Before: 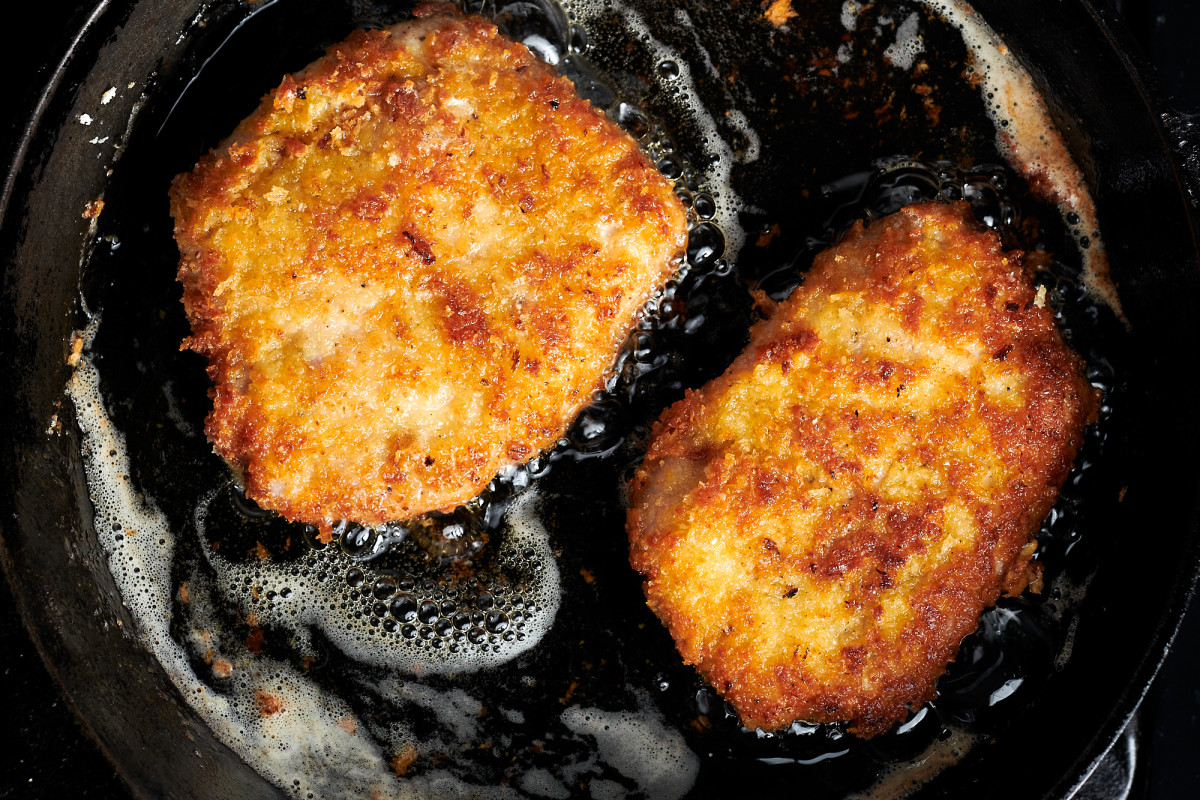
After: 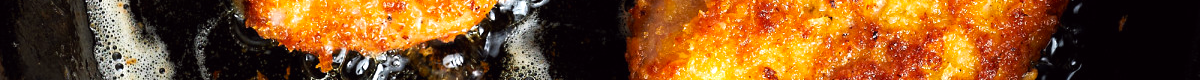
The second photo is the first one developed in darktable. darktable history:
crop and rotate: top 59.084%, bottom 30.916%
exposure: black level correction 0, exposure 0.2 EV, compensate exposure bias true, compensate highlight preservation false
color balance: lift [1, 1, 0.999, 1.001], gamma [1, 1.003, 1.005, 0.995], gain [1, 0.992, 0.988, 1.012], contrast 5%, output saturation 110%
